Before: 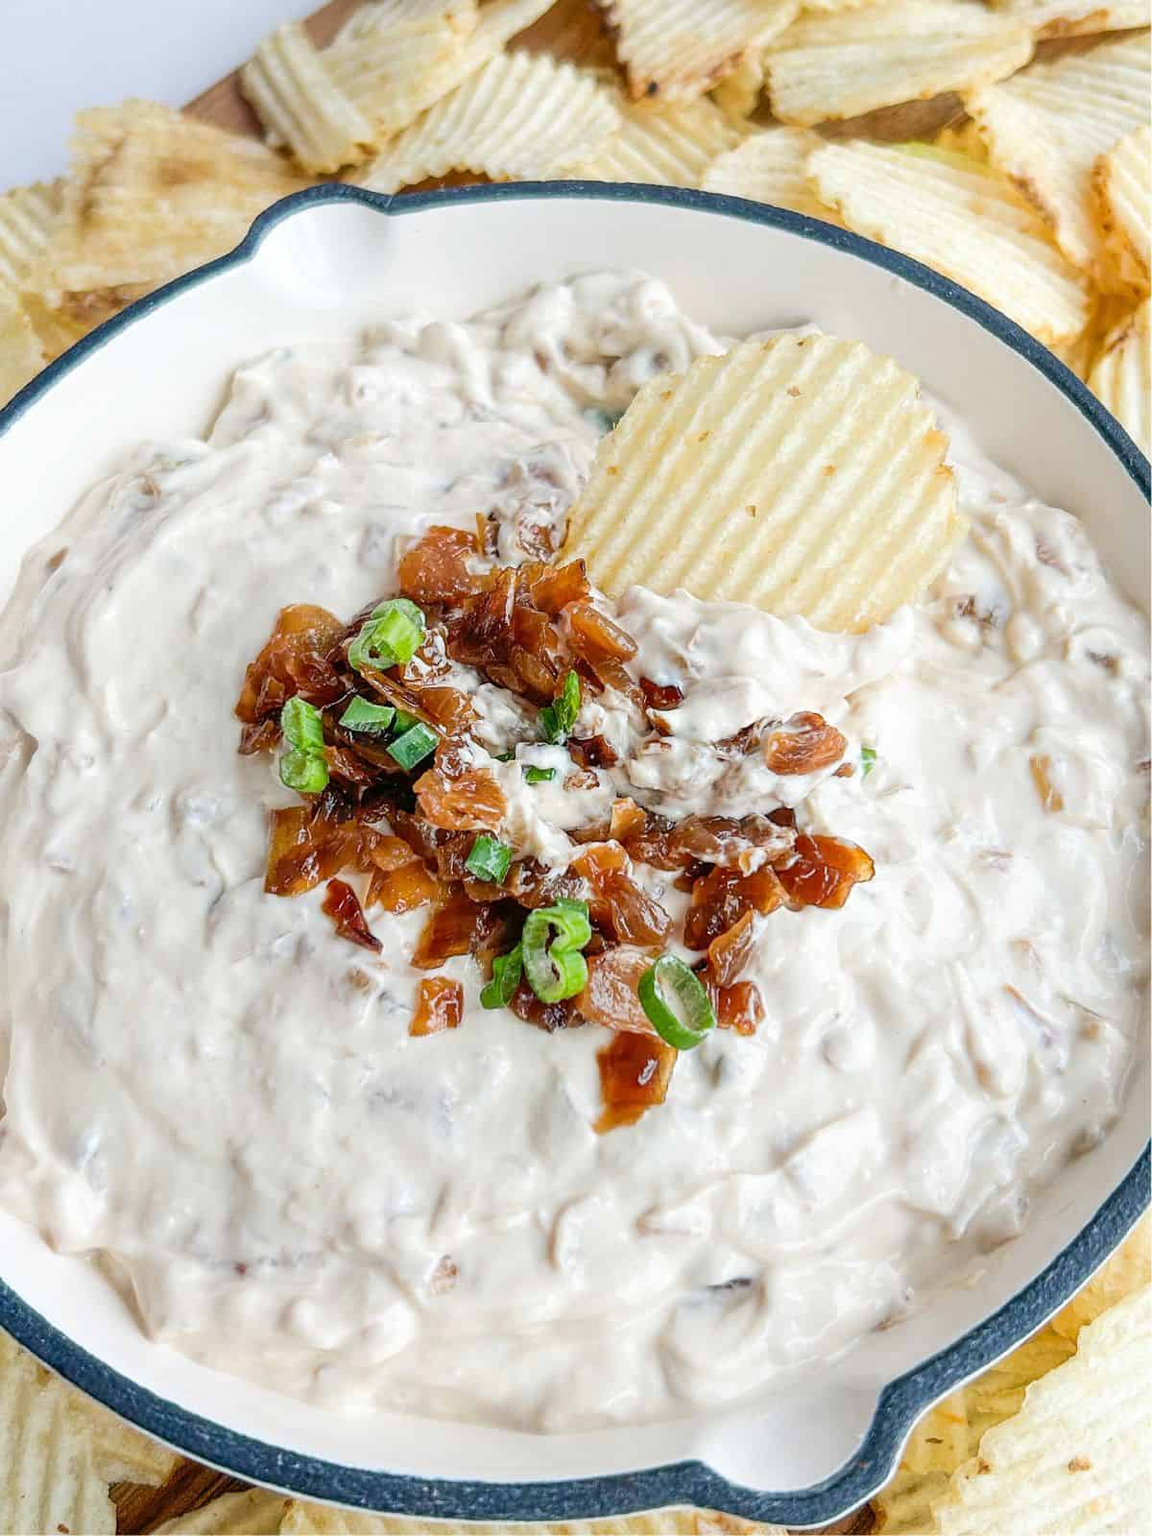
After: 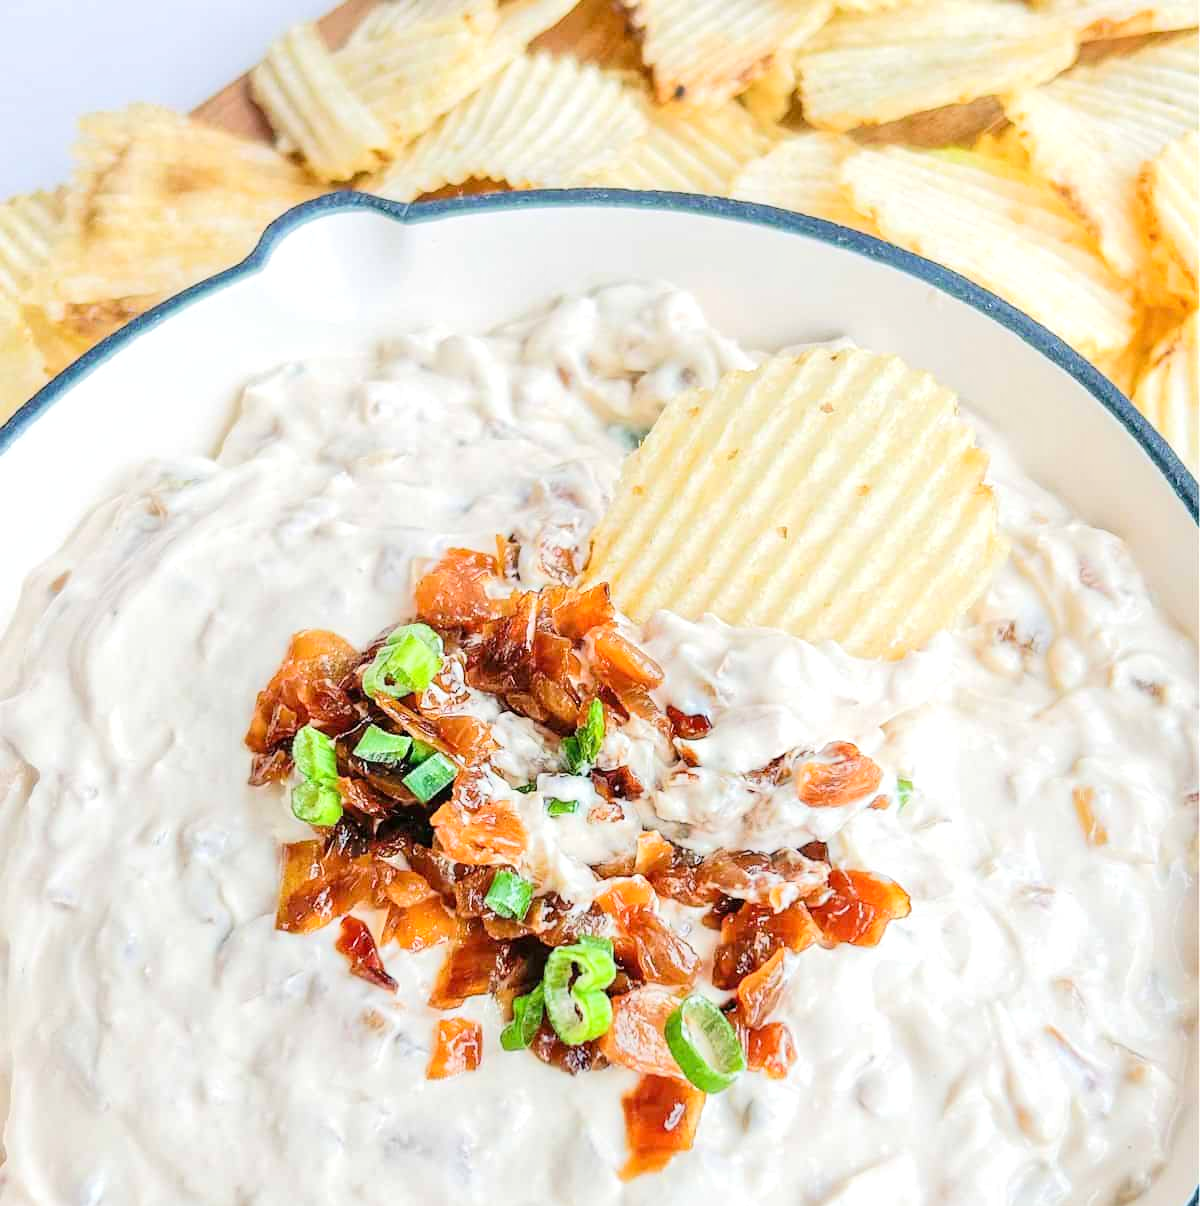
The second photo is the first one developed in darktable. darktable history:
tone equalizer: -7 EV 0.161 EV, -6 EV 0.624 EV, -5 EV 1.19 EV, -4 EV 1.3 EV, -3 EV 1.14 EV, -2 EV 0.6 EV, -1 EV 0.163 EV, edges refinement/feathering 500, mask exposure compensation -1.57 EV, preserve details guided filter
exposure: compensate exposure bias true, compensate highlight preservation false
crop: bottom 24.583%
